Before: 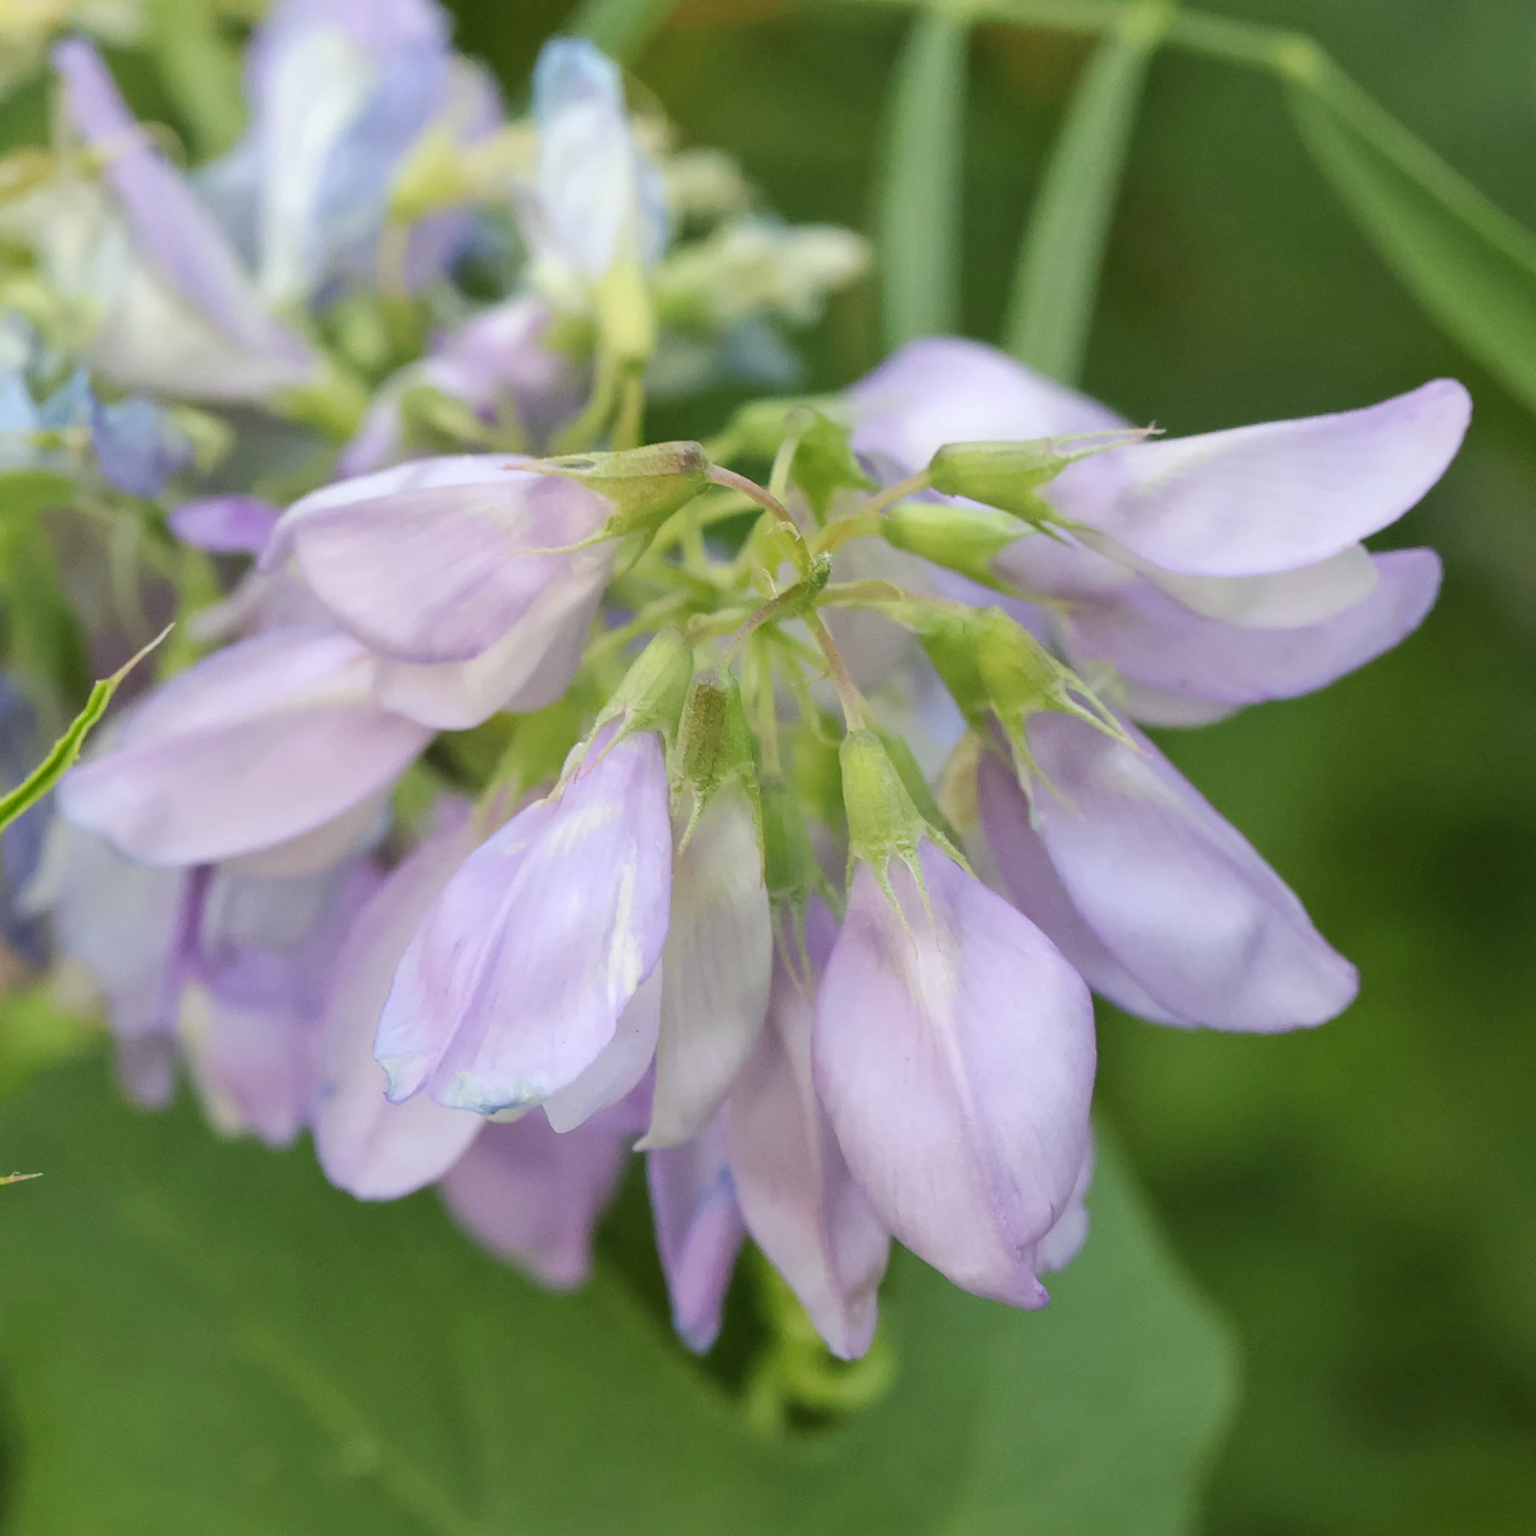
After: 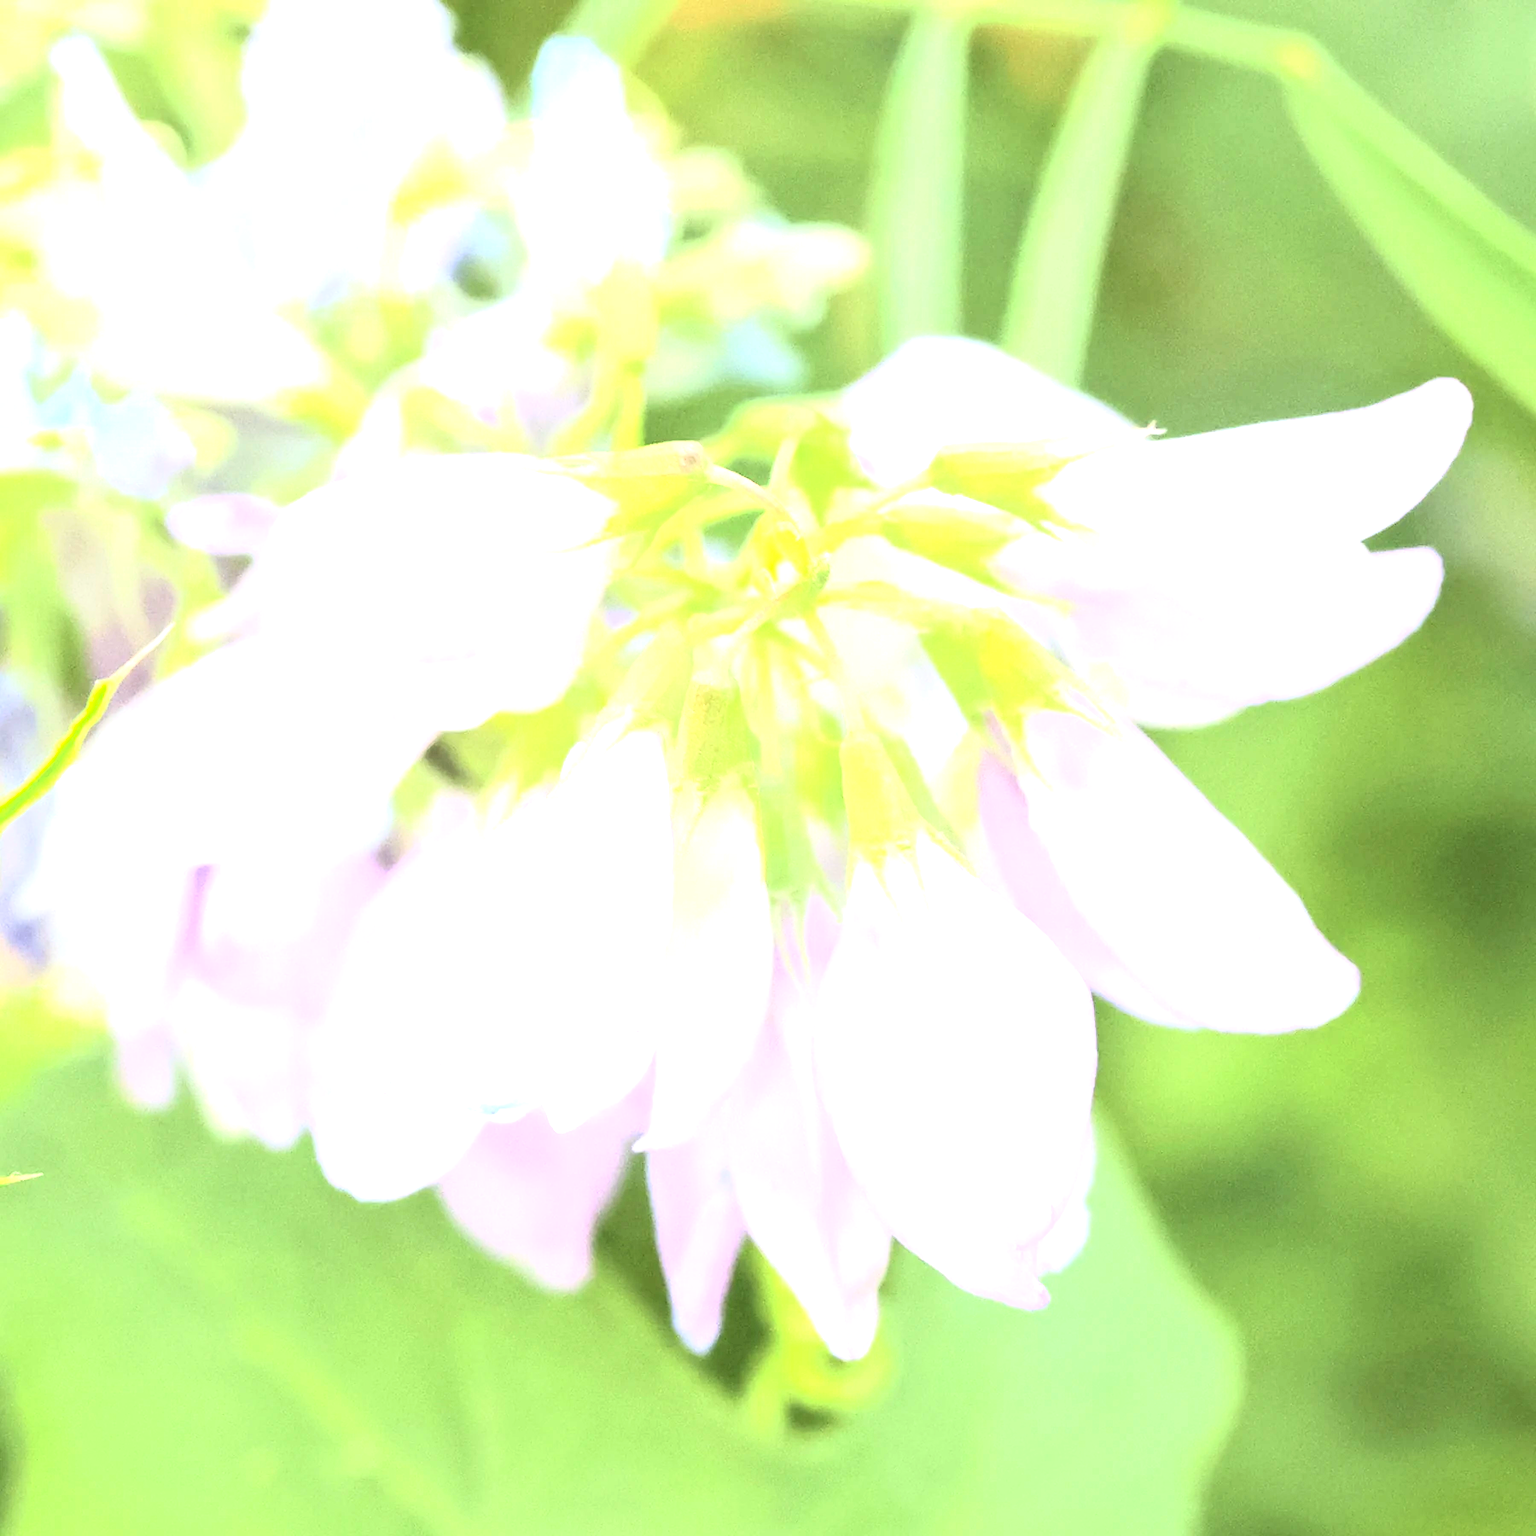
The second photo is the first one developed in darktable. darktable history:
exposure: black level correction 0, exposure 2.089 EV, compensate highlight preservation false
tone equalizer: mask exposure compensation -0.487 EV
tone curve: curves: ch0 [(0, 0.016) (0.11, 0.039) (0.259, 0.235) (0.383, 0.437) (0.499, 0.597) (0.733, 0.867) (0.843, 0.948) (1, 1)], color space Lab, independent channels, preserve colors none
